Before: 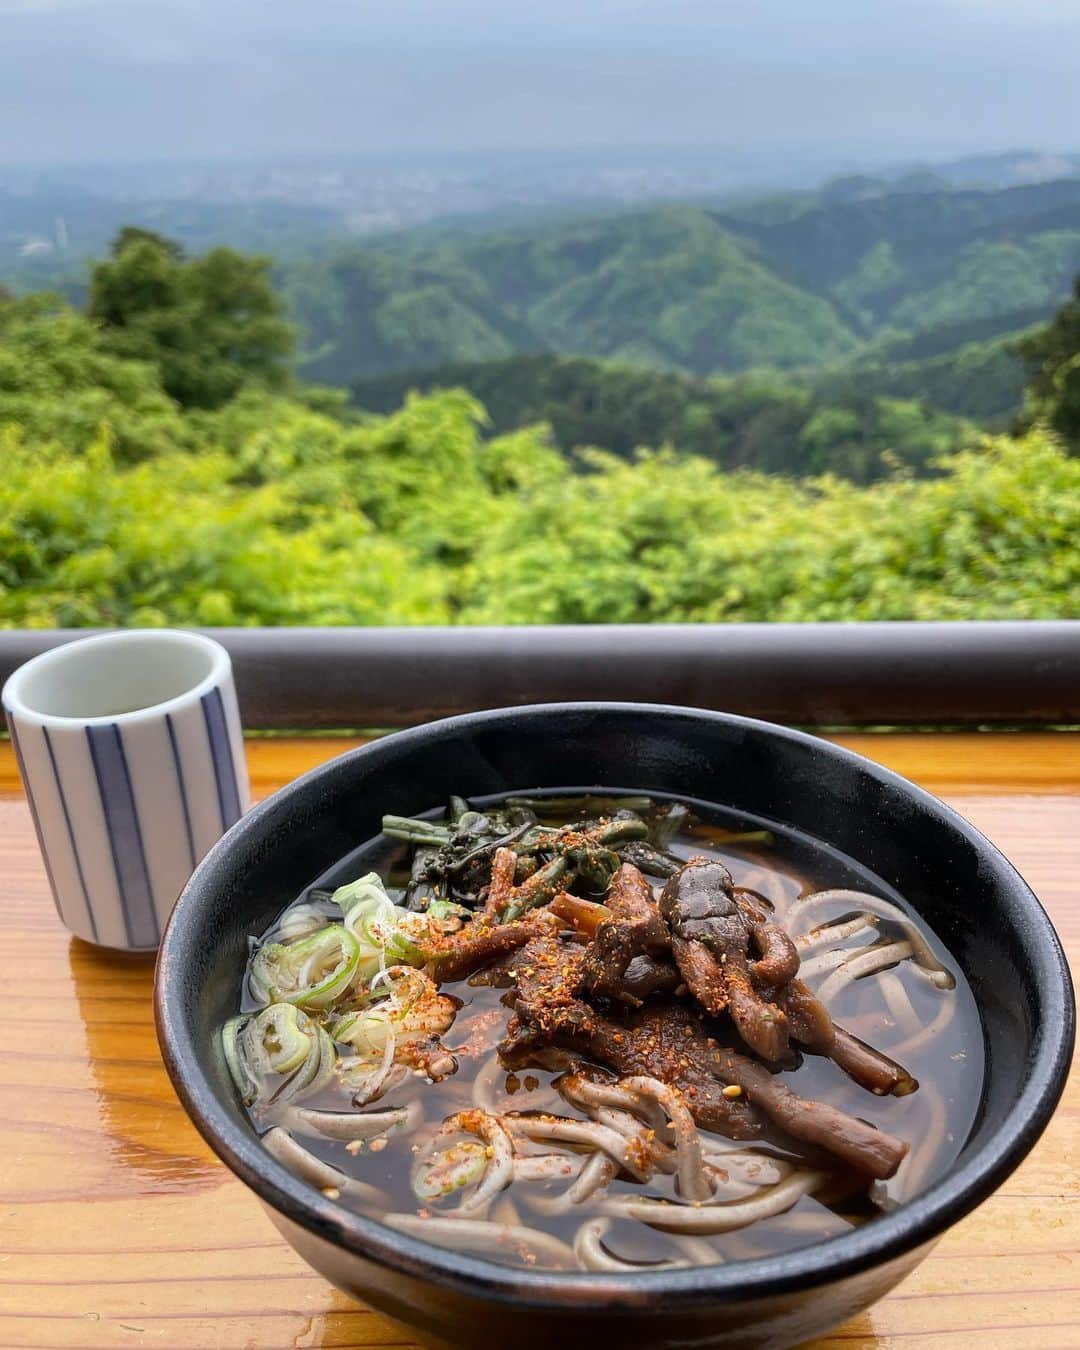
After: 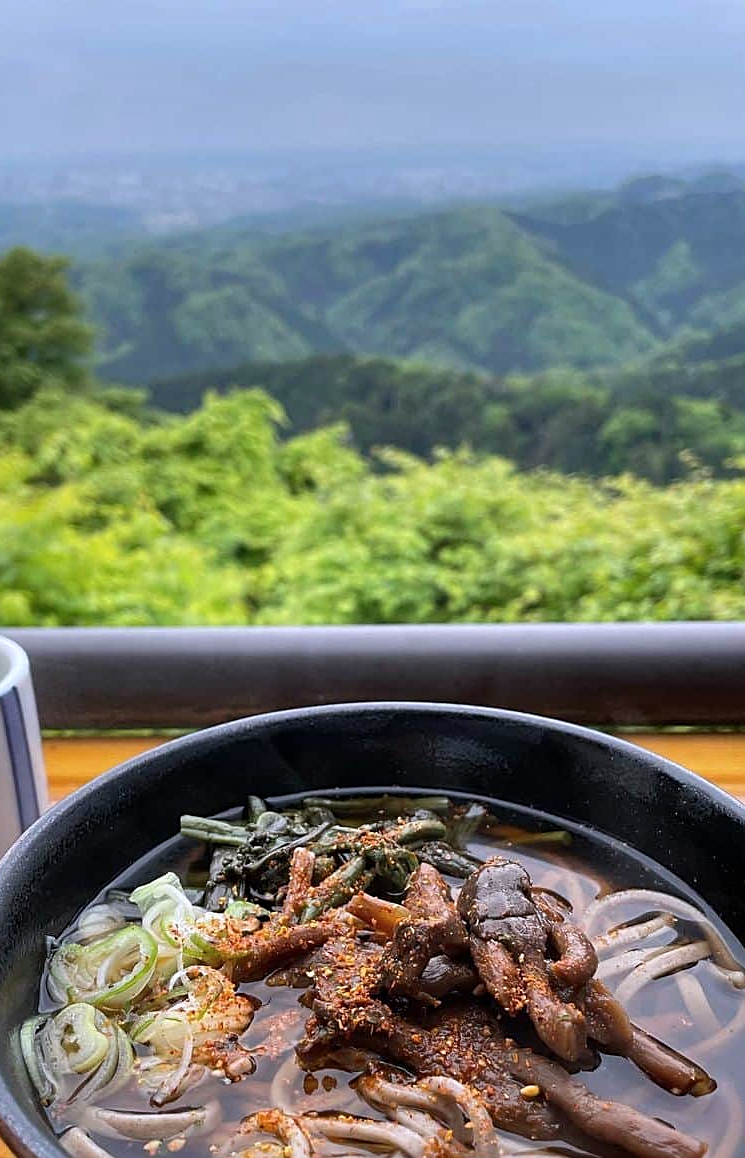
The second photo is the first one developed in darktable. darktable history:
shadows and highlights: shadows 29.19, highlights -28.87, low approximation 0.01, soften with gaussian
crop: left 18.761%, right 12.166%, bottom 14.183%
color calibration: illuminant as shot in camera, x 0.358, y 0.373, temperature 4628.91 K, gamut compression 1
sharpen: on, module defaults
